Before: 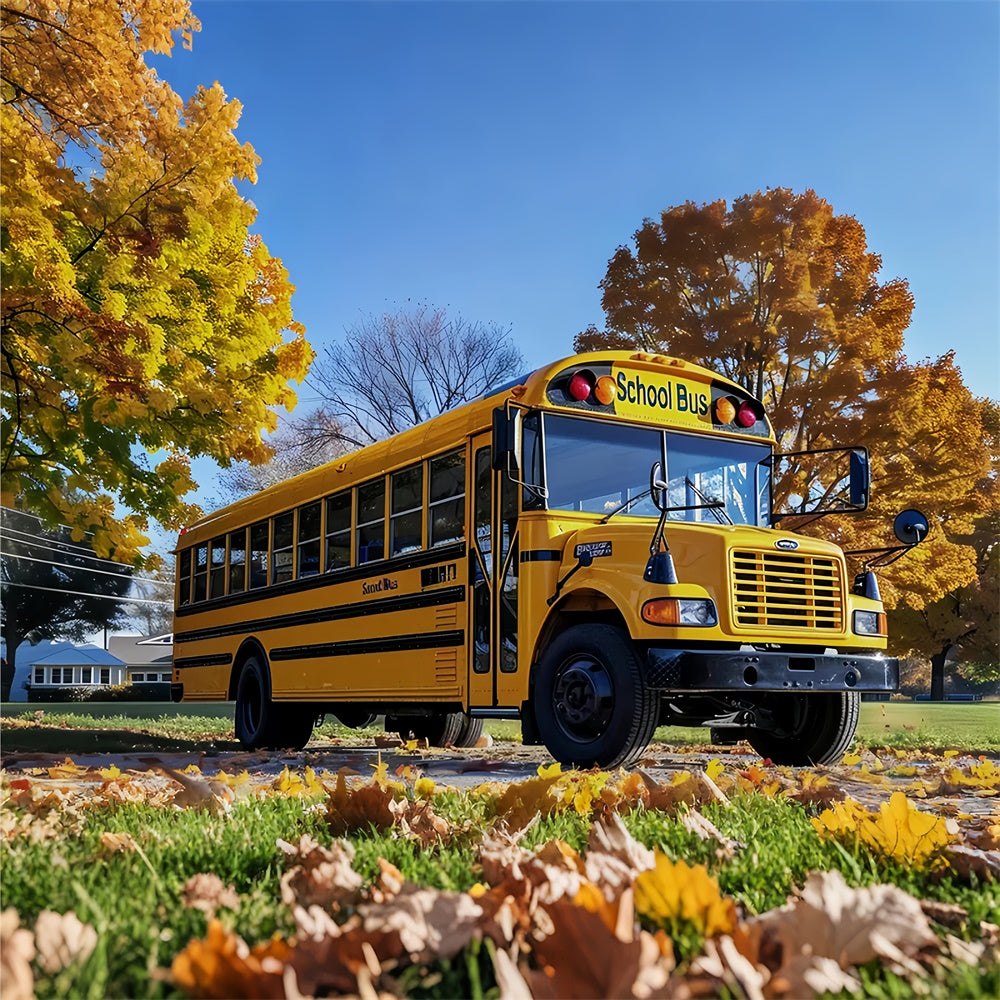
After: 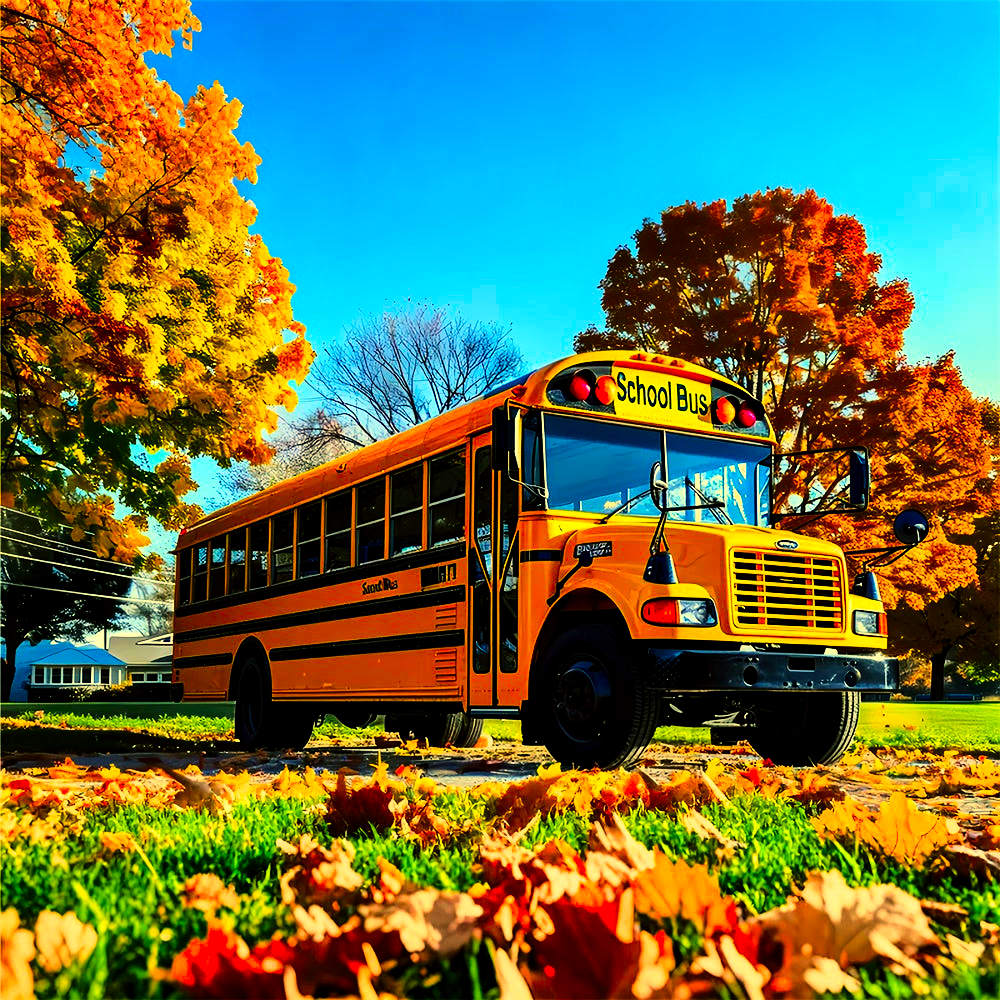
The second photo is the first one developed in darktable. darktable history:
color balance: mode lift, gamma, gain (sRGB), lift [1.014, 0.966, 0.918, 0.87], gamma [0.86, 0.734, 0.918, 0.976], gain [1.063, 1.13, 1.063, 0.86]
color contrast: green-magenta contrast 1.69, blue-yellow contrast 1.49
base curve: curves: ch0 [(0, 0) (0.028, 0.03) (0.121, 0.232) (0.46, 0.748) (0.859, 0.968) (1, 1)]
color balance rgb: perceptual saturation grading › global saturation -1%
